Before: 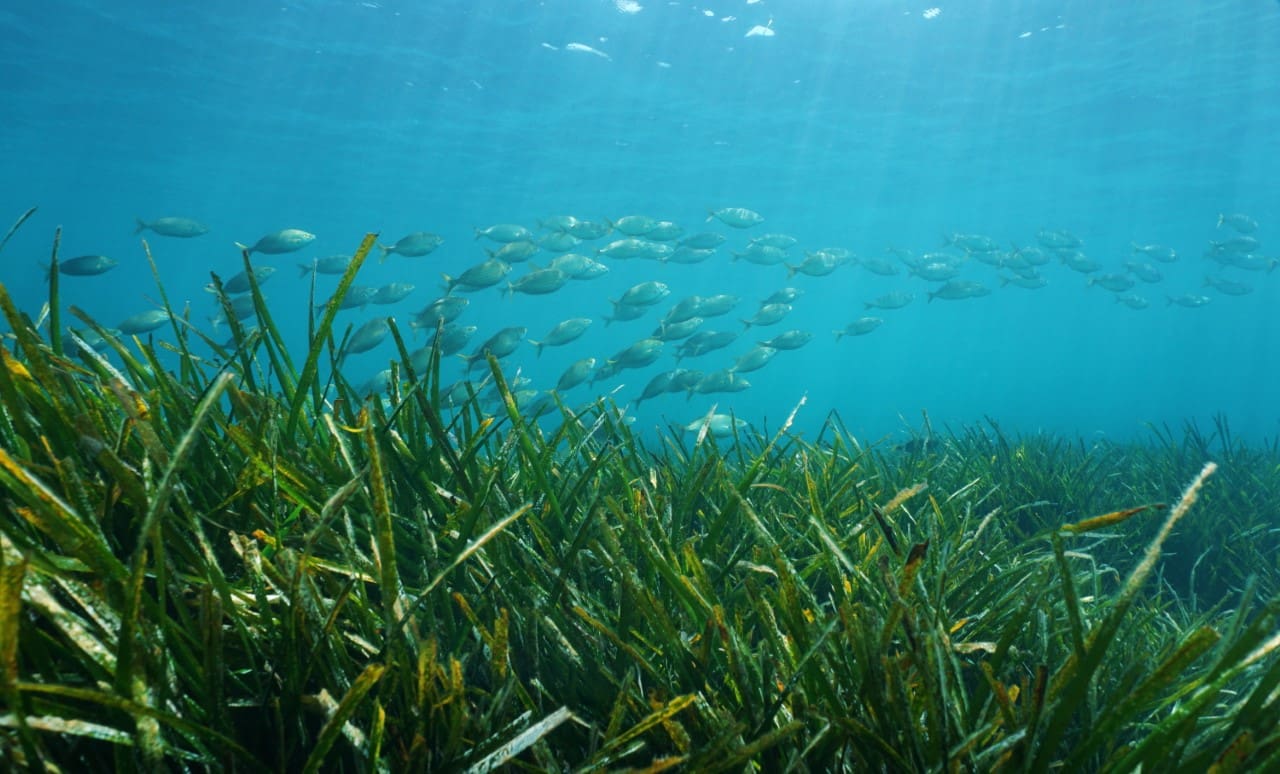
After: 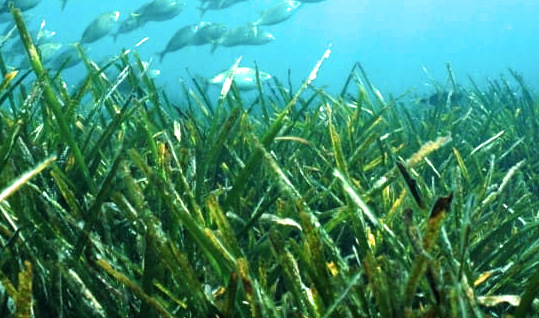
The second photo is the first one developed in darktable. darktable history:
crop: left 37.239%, top 44.959%, right 20.632%, bottom 13.854%
filmic rgb: black relative exposure -8.2 EV, white relative exposure 2.2 EV, threshold 5.99 EV, target white luminance 99.959%, hardness 7.2, latitude 75.34%, contrast 1.317, highlights saturation mix -2.83%, shadows ↔ highlights balance 29.98%, enable highlight reconstruction true
exposure: black level correction 0, exposure 0.693 EV, compensate highlight preservation false
